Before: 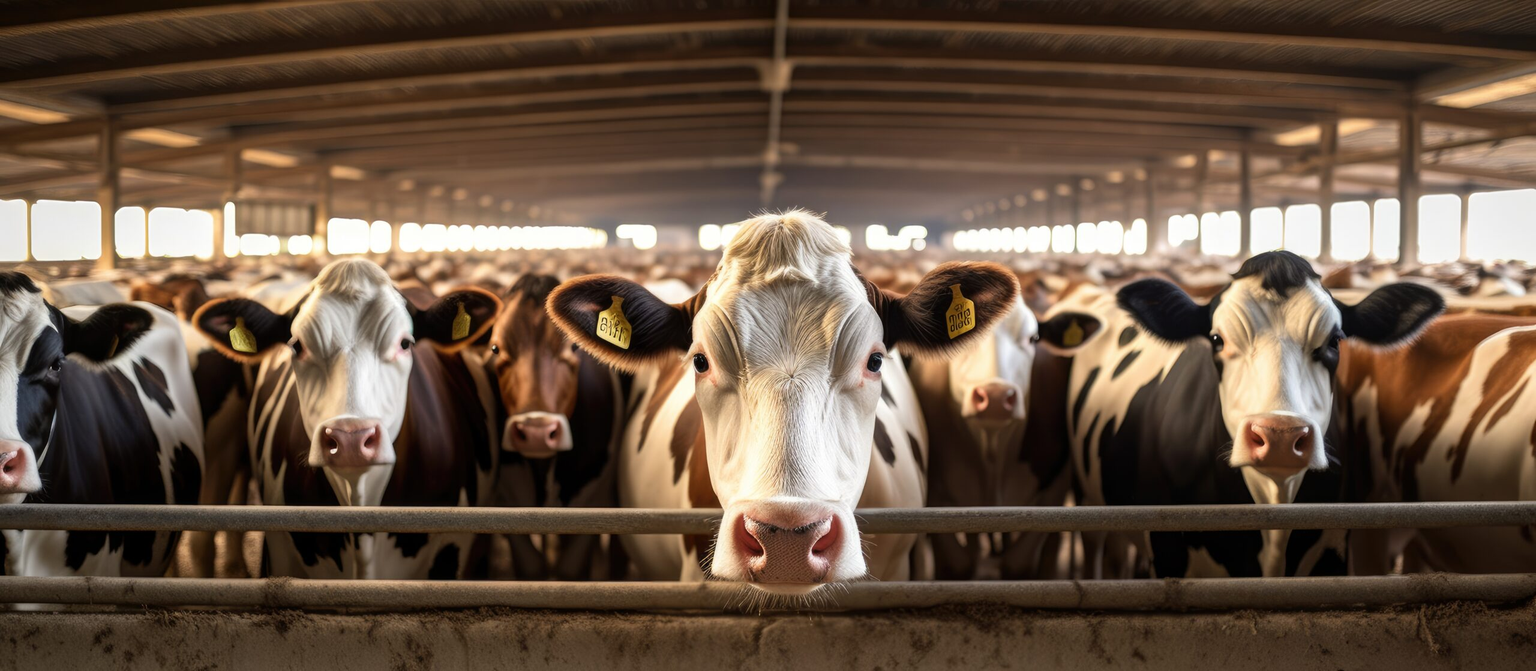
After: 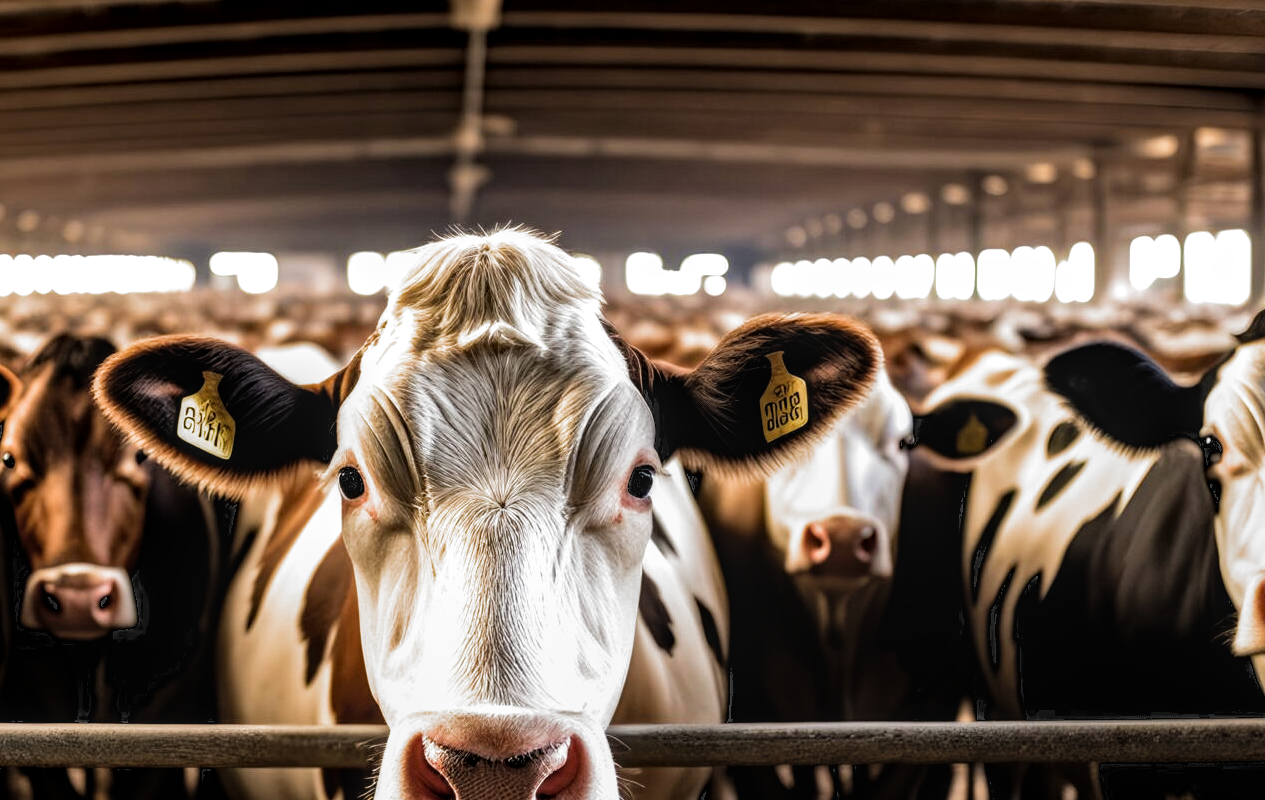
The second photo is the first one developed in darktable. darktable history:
shadows and highlights: radius 126.45, shadows 30.4, highlights -31, low approximation 0.01, soften with gaussian
local contrast: on, module defaults
crop: left 31.922%, top 10.926%, right 18.643%, bottom 17.483%
haze removal: strength 0.302, distance 0.256, compatibility mode true, adaptive false
filmic rgb: black relative exposure -8.25 EV, white relative exposure 2.2 EV, target white luminance 99.892%, hardness 7.17, latitude 75.63%, contrast 1.318, highlights saturation mix -1.48%, shadows ↔ highlights balance 30.02%, add noise in highlights 0.001, preserve chrominance luminance Y, color science v3 (2019), use custom middle-gray values true, contrast in highlights soft
